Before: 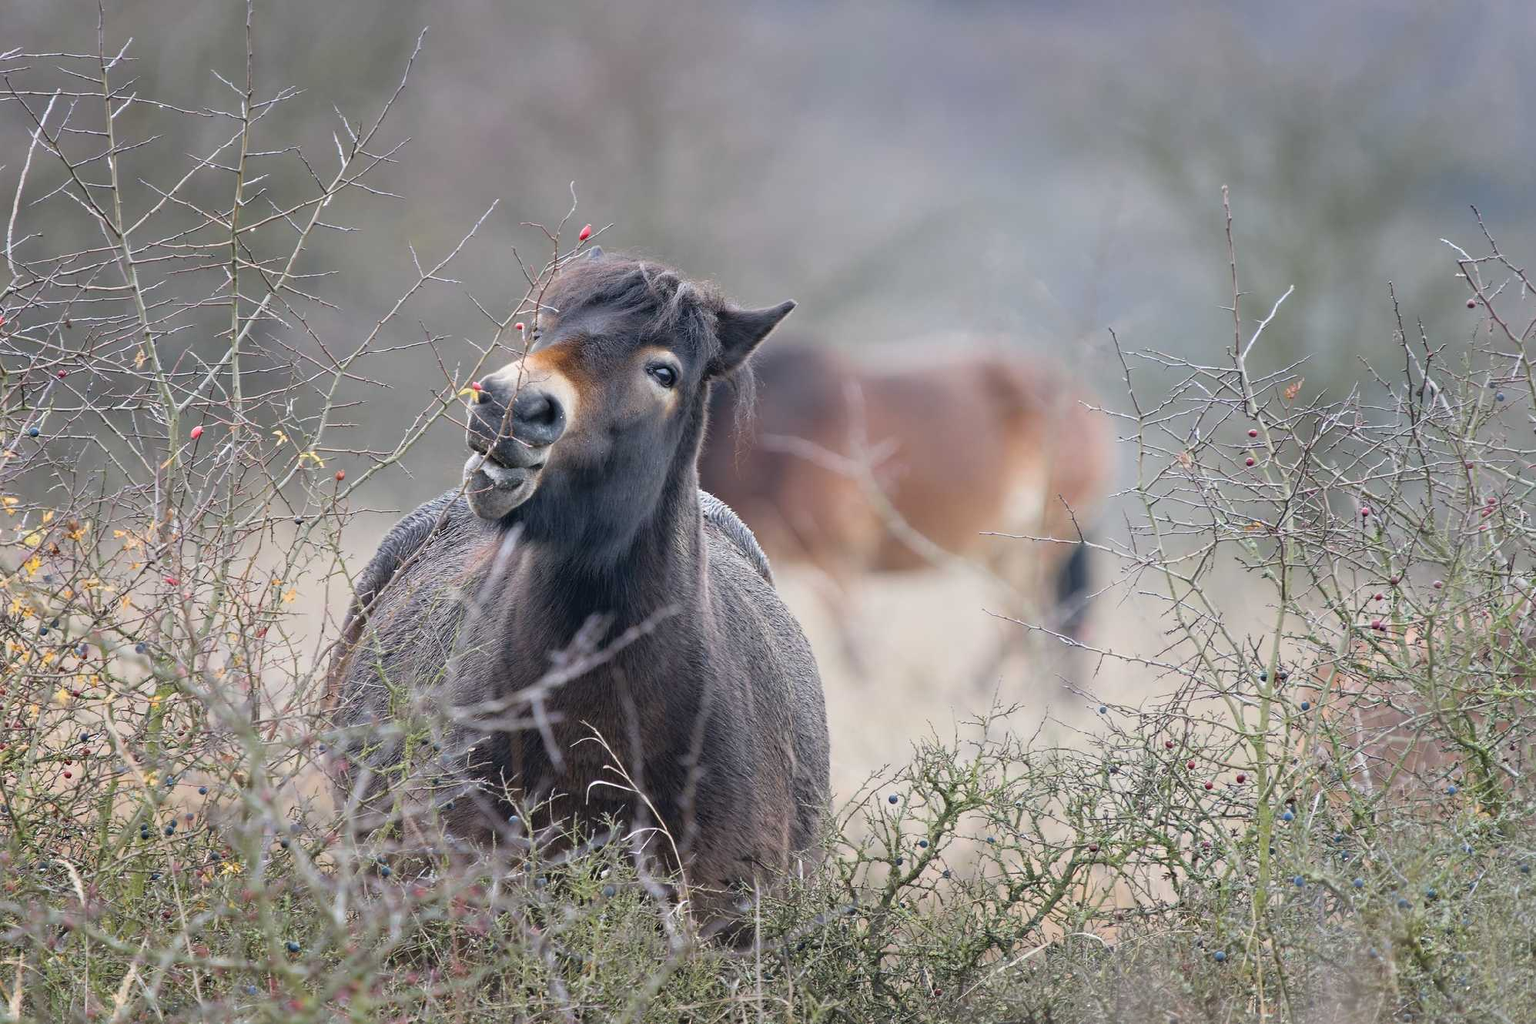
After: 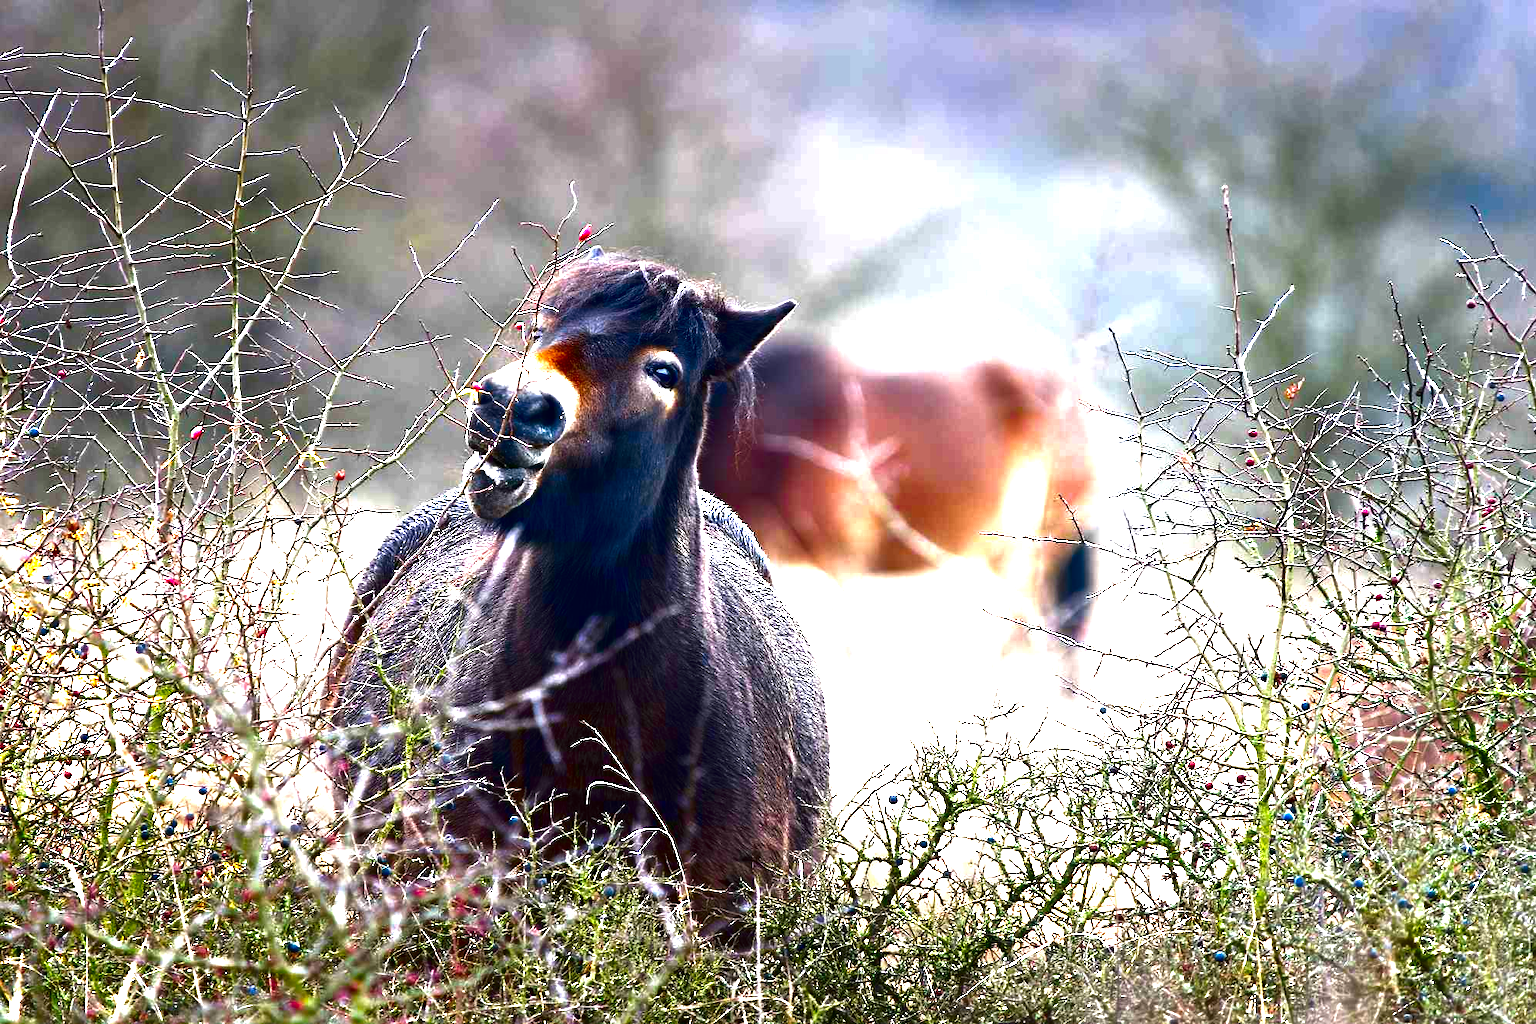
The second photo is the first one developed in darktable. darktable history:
exposure: black level correction 0, exposure 1.45 EV, compensate exposure bias true, compensate highlight preservation false
contrast brightness saturation: brightness -1, saturation 1
